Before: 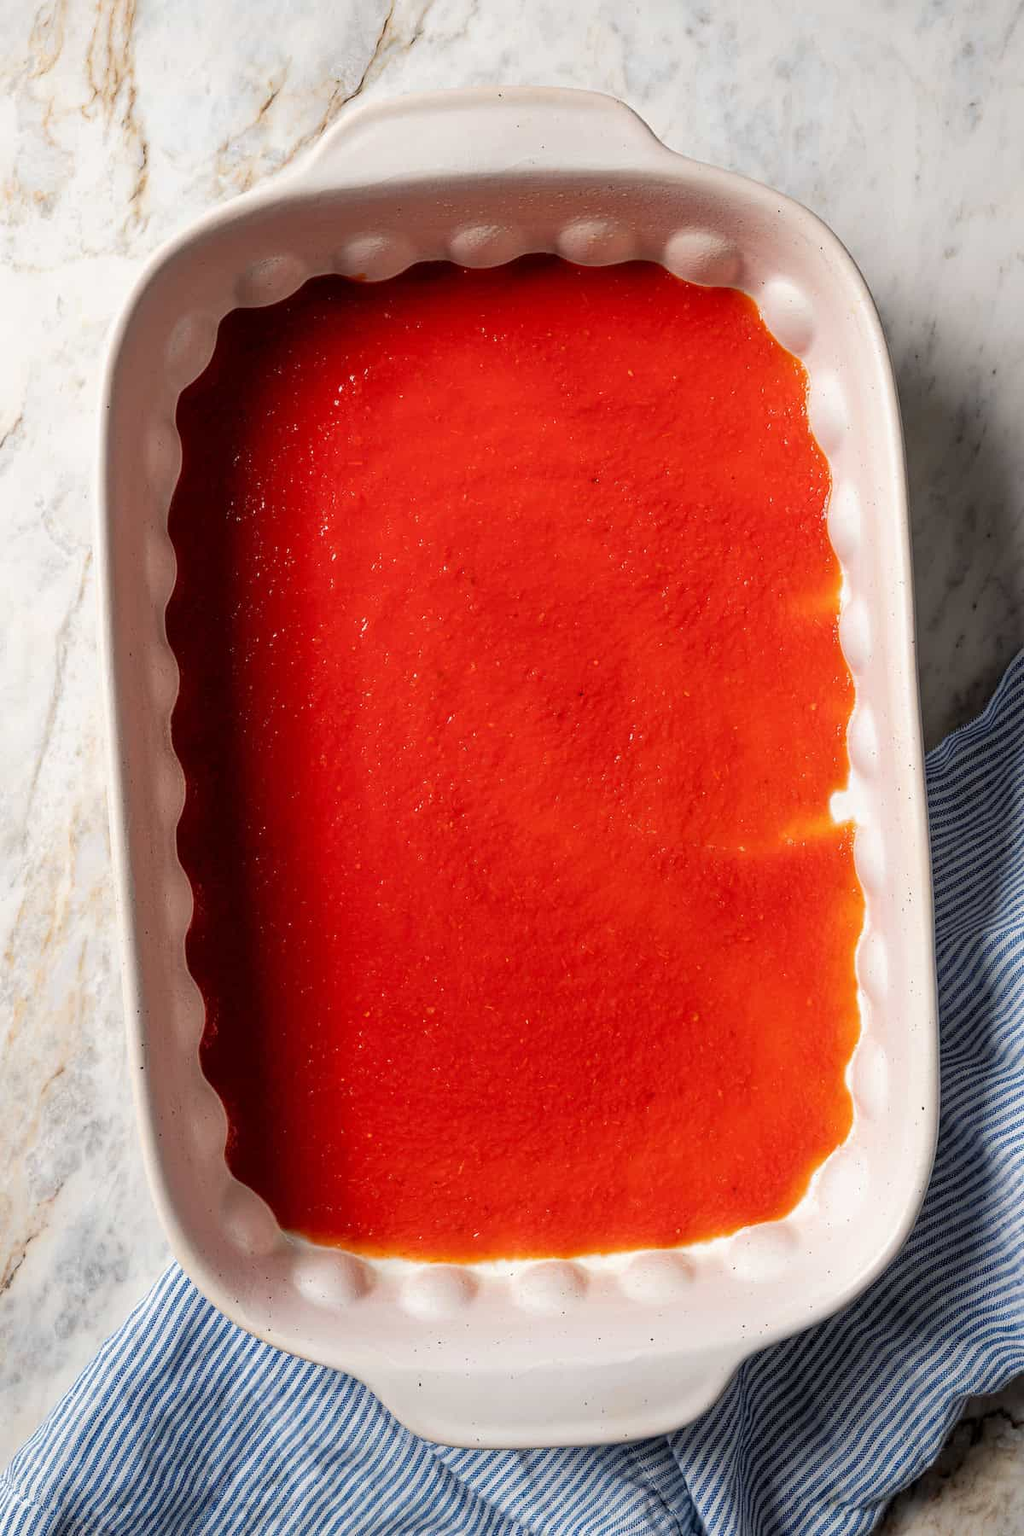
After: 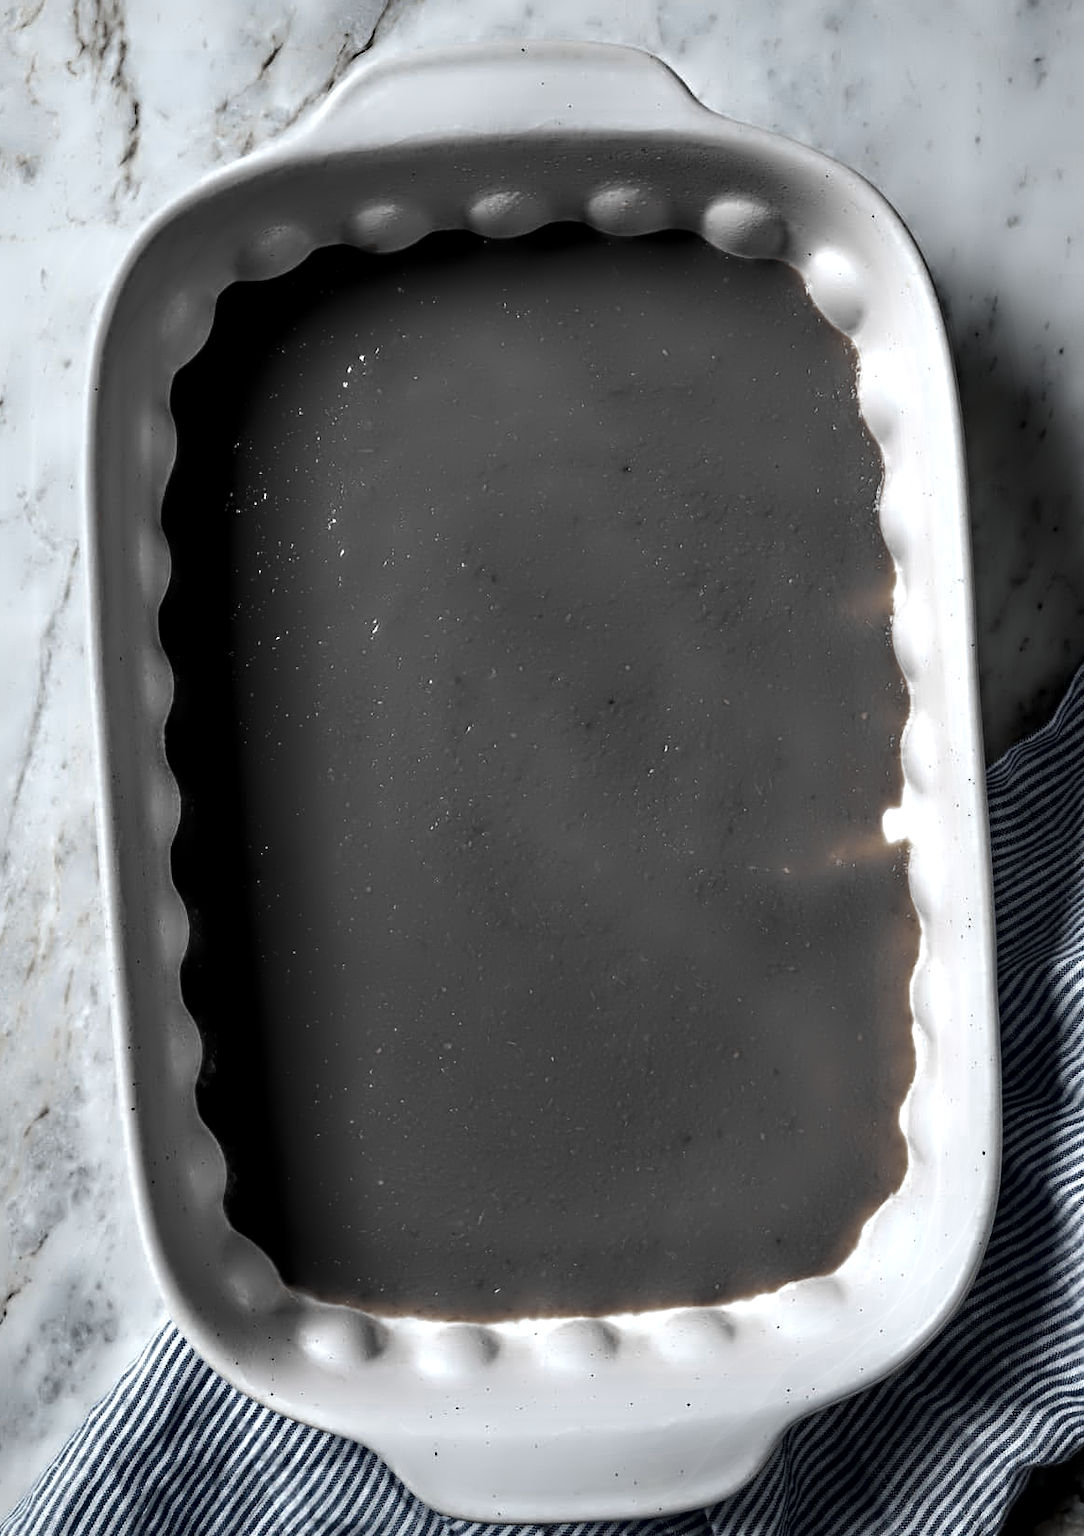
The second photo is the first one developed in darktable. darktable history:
contrast equalizer: y [[0.783, 0.666, 0.575, 0.77, 0.556, 0.501], [0.5 ×6], [0.5 ×6], [0, 0.02, 0.272, 0.399, 0.062, 0], [0 ×6]]
crop: left 1.933%, top 3.228%, right 0.802%, bottom 4.928%
color zones: curves: ch0 [(0, 0.487) (0.241, 0.395) (0.434, 0.373) (0.658, 0.412) (0.838, 0.487)]; ch1 [(0, 0) (0.053, 0.053) (0.211, 0.202) (0.579, 0.259) (0.781, 0.241)], mix 30.56%
color calibration: gray › normalize channels true, illuminant F (fluorescent), F source F9 (Cool White Deluxe 4150 K) – high CRI, x 0.374, y 0.373, temperature 4154.98 K, gamut compression 0.018
contrast brightness saturation: brightness -0.208, saturation 0.078
